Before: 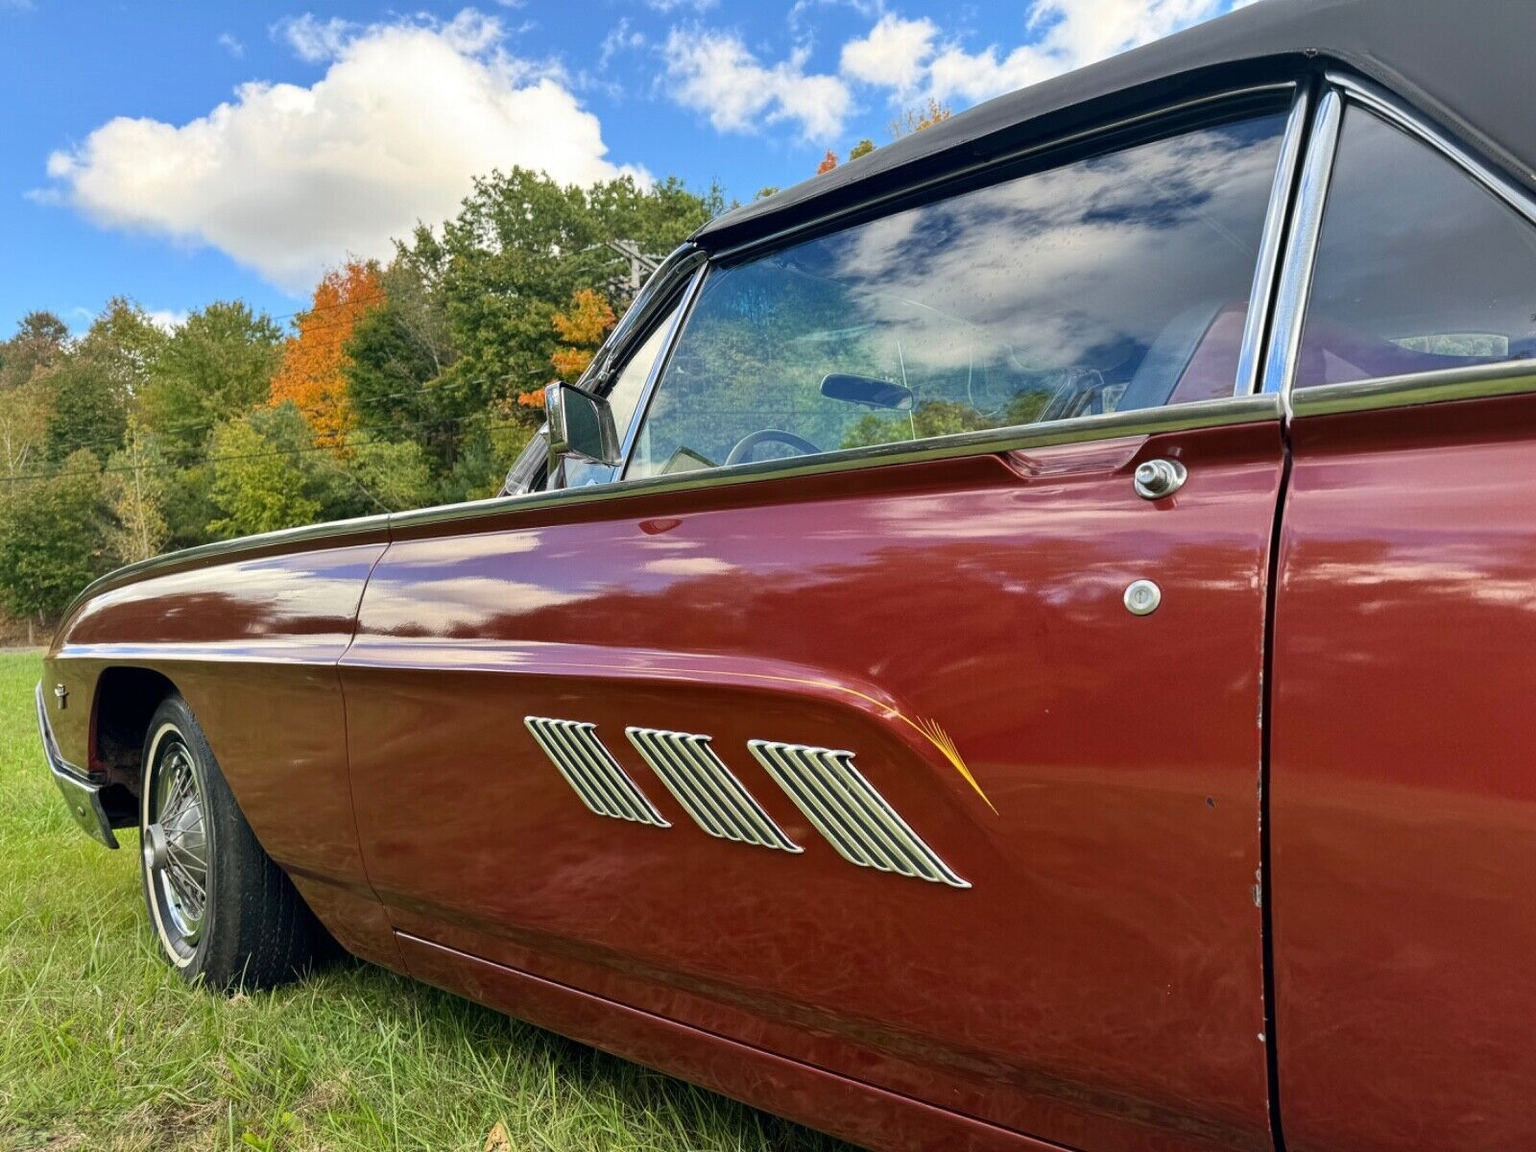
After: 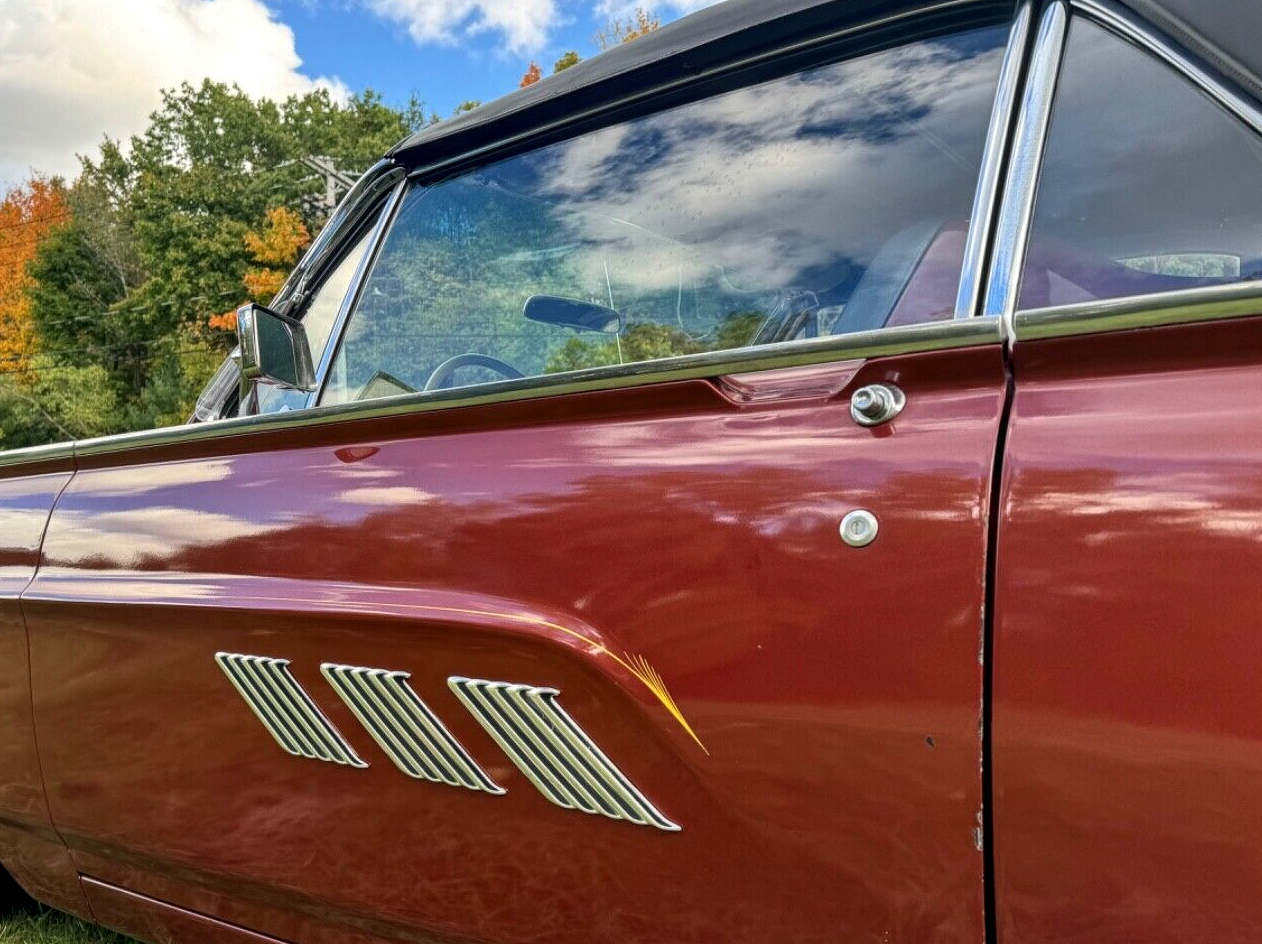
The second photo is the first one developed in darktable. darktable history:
crop and rotate: left 20.74%, top 7.912%, right 0.375%, bottom 13.378%
local contrast: on, module defaults
